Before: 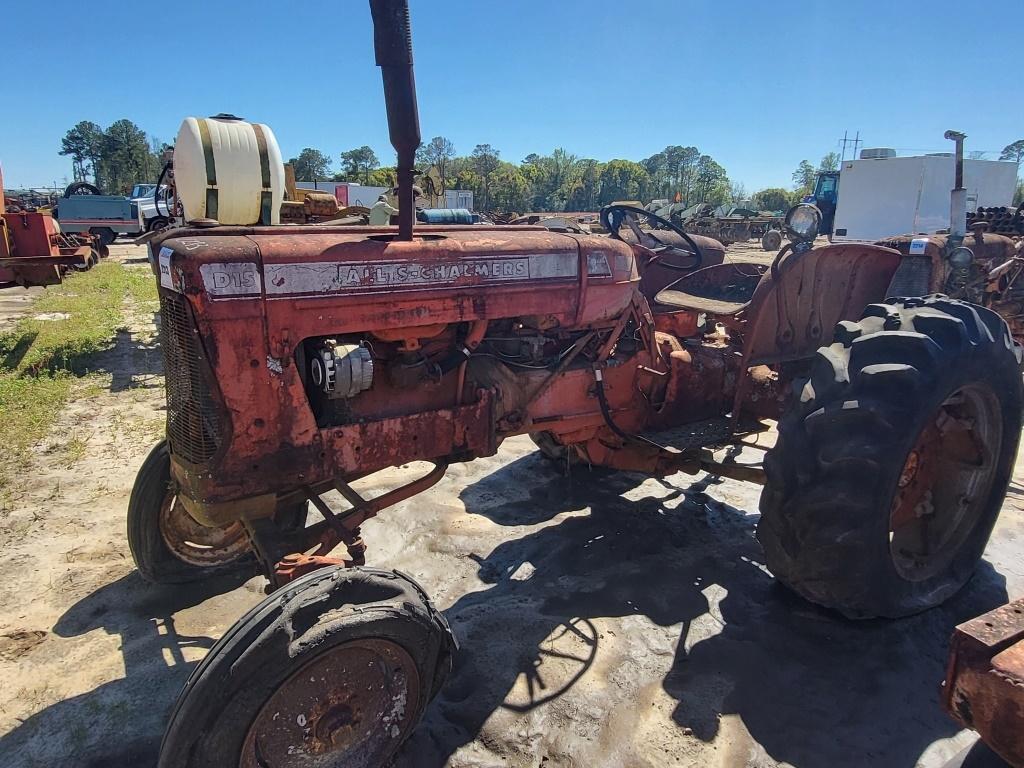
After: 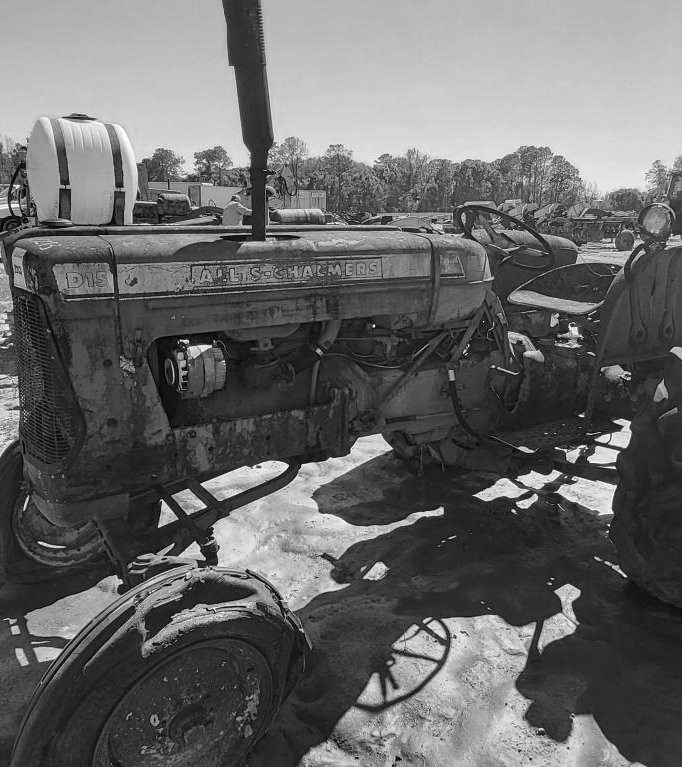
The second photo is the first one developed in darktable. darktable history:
crop and rotate: left 14.436%, right 18.898%
color calibration: output gray [0.25, 0.35, 0.4, 0], x 0.383, y 0.372, temperature 3905.17 K
velvia: on, module defaults
